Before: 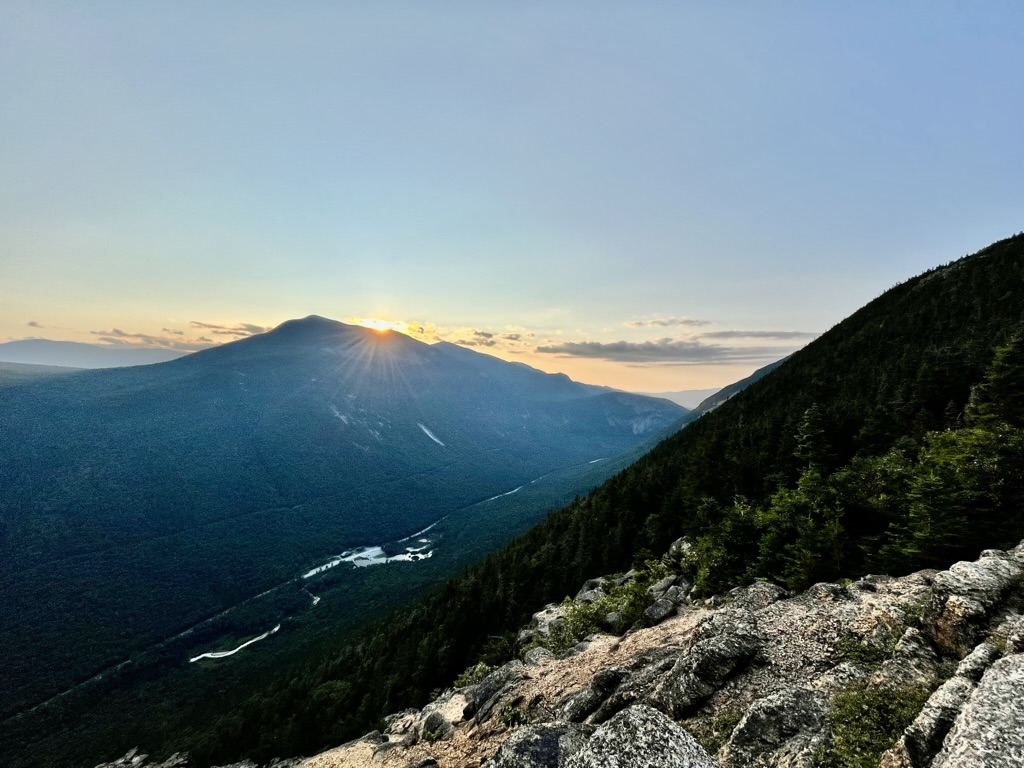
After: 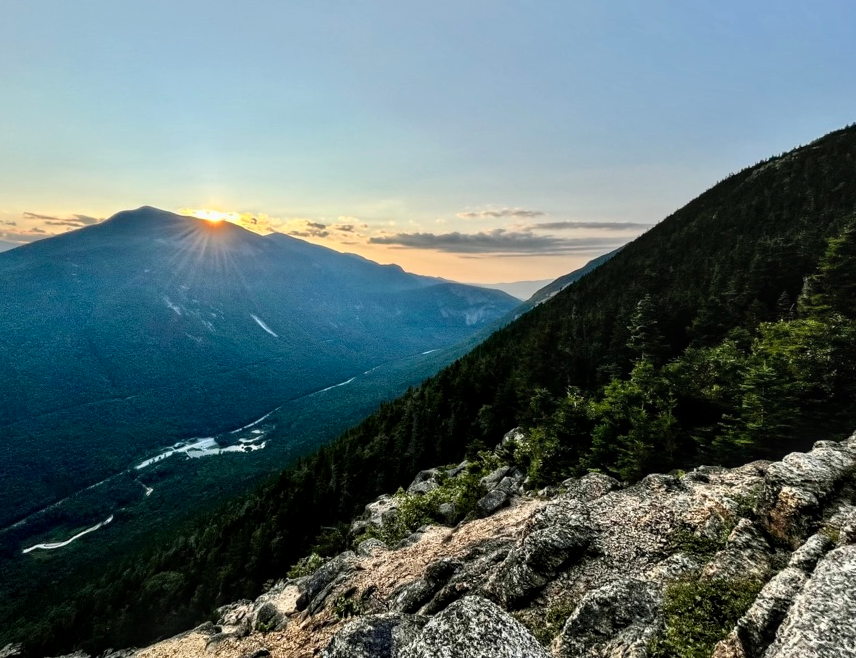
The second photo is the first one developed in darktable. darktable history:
crop: left 16.315%, top 14.246%
local contrast: detail 130%
